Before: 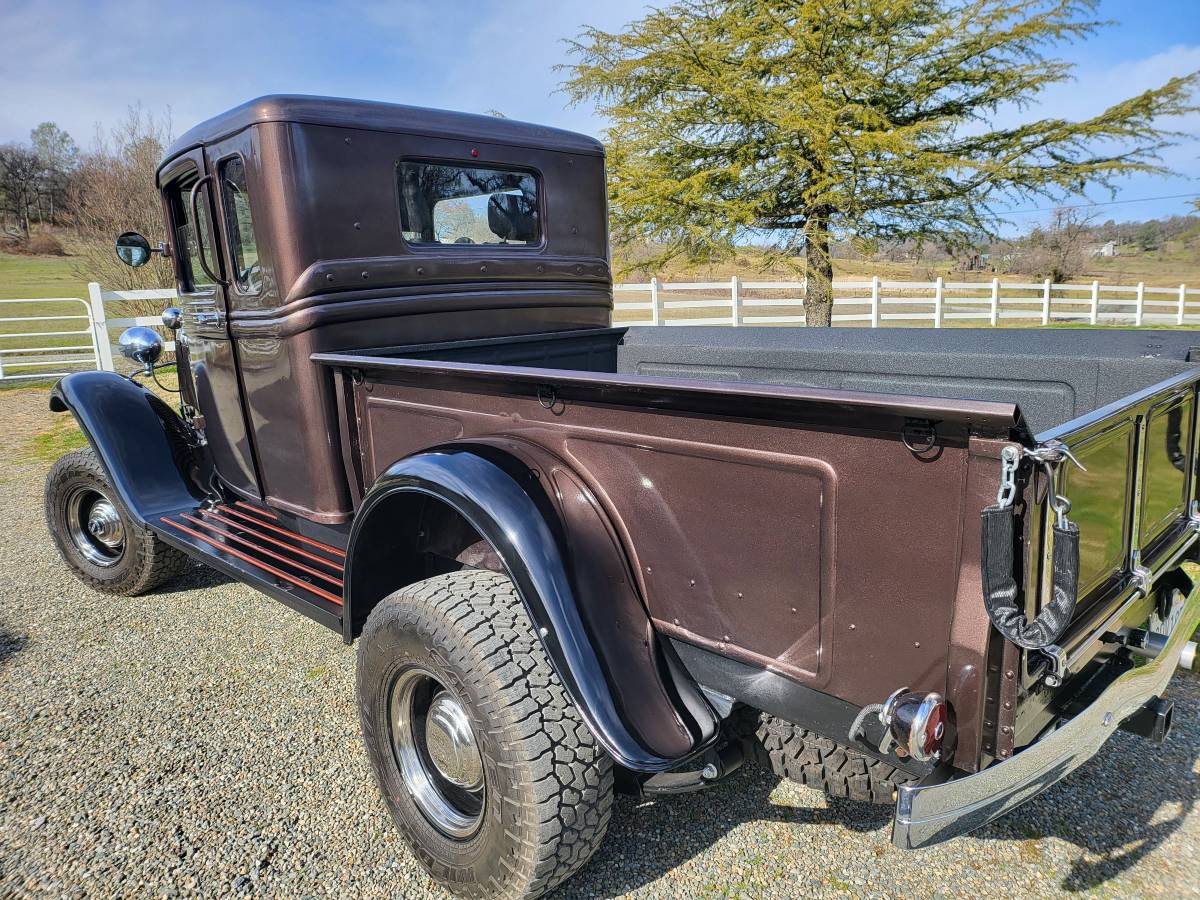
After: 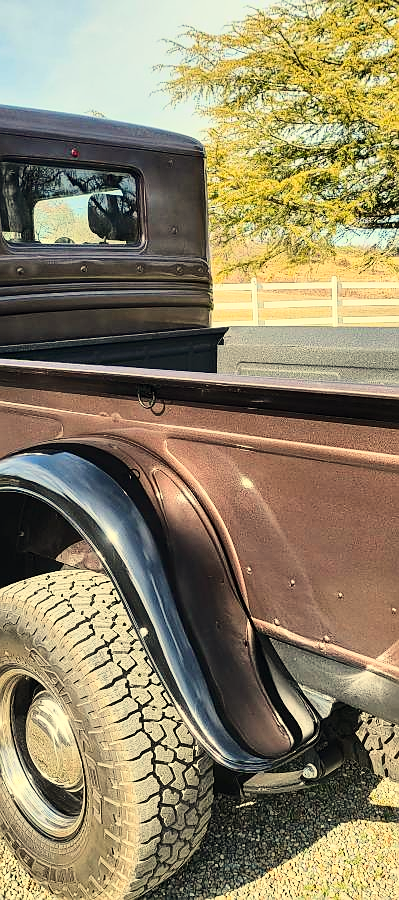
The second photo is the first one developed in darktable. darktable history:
sharpen: radius 0.969, amount 0.604
crop: left 33.36%, right 33.36%
white balance: red 1.08, blue 0.791
base curve: curves: ch0 [(0, 0) (0.028, 0.03) (0.121, 0.232) (0.46, 0.748) (0.859, 0.968) (1, 1)]
